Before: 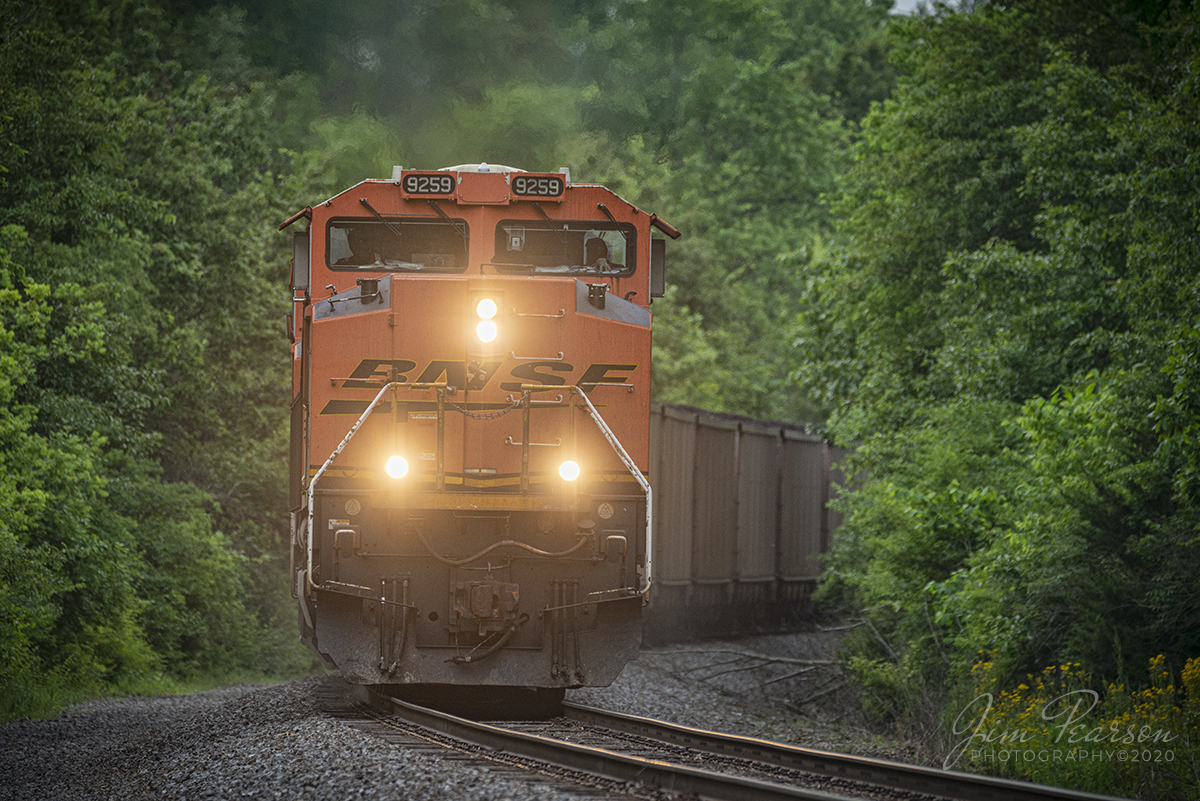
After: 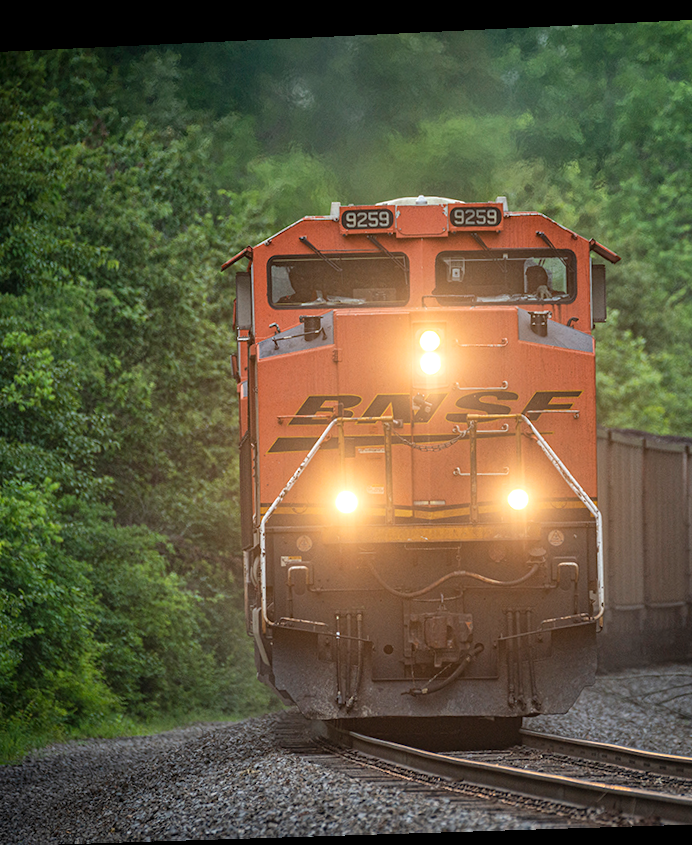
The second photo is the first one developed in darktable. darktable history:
exposure: exposure 0.29 EV, compensate highlight preservation false
crop: left 5.114%, right 38.589%
rotate and perspective: rotation -2.22°, lens shift (horizontal) -0.022, automatic cropping off
